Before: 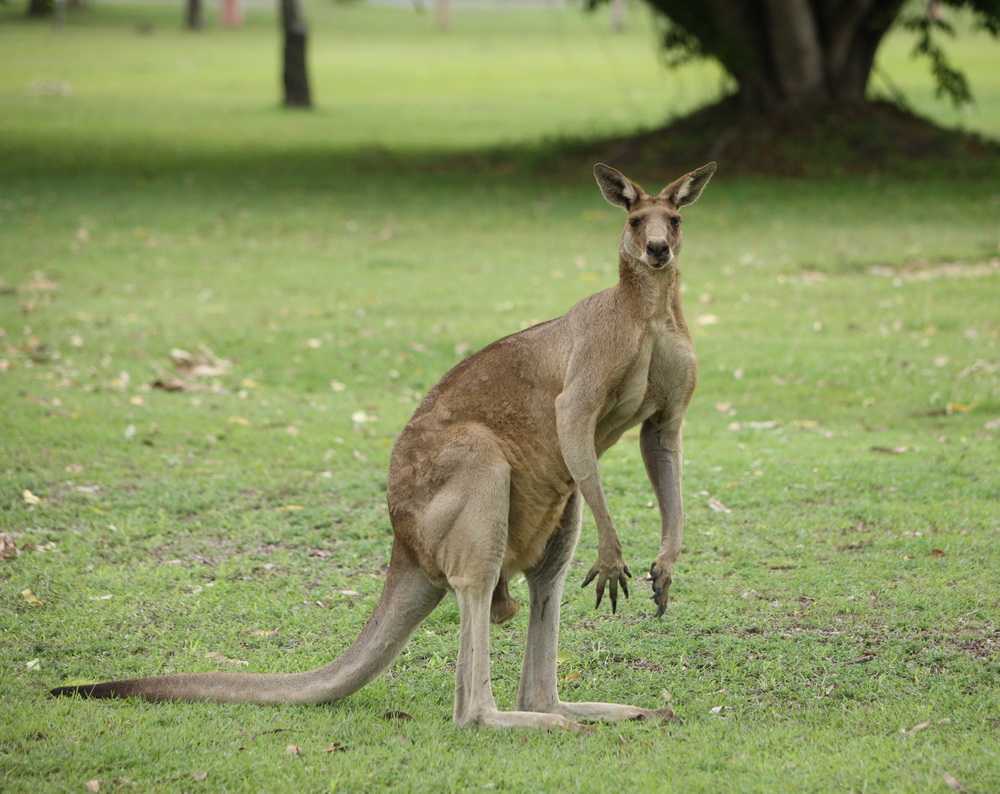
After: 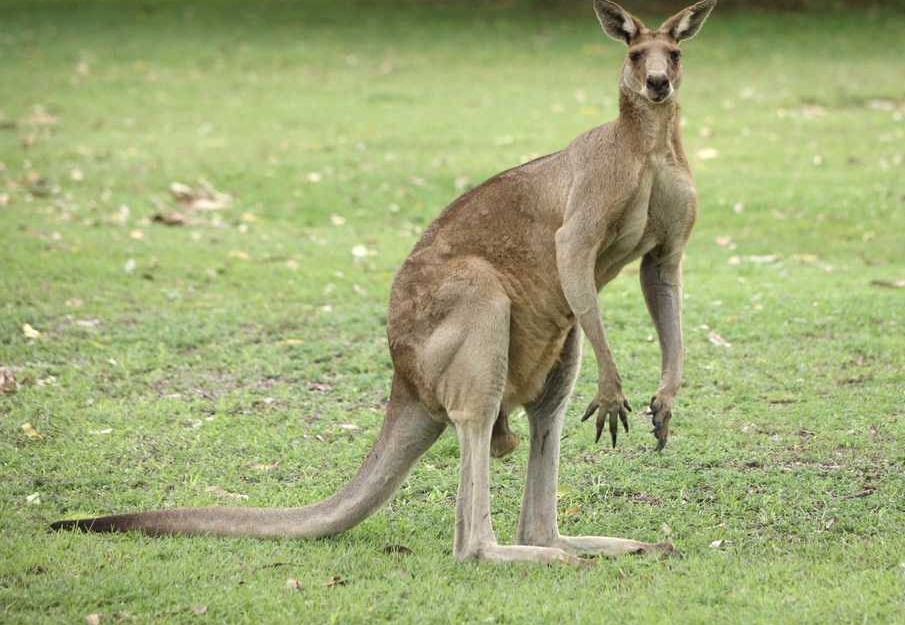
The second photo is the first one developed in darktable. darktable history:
crop: top 20.916%, right 9.437%, bottom 0.316%
shadows and highlights: radius 110.86, shadows 51.09, white point adjustment 9.16, highlights -4.17, highlights color adjustment 32.2%, soften with gaussian
